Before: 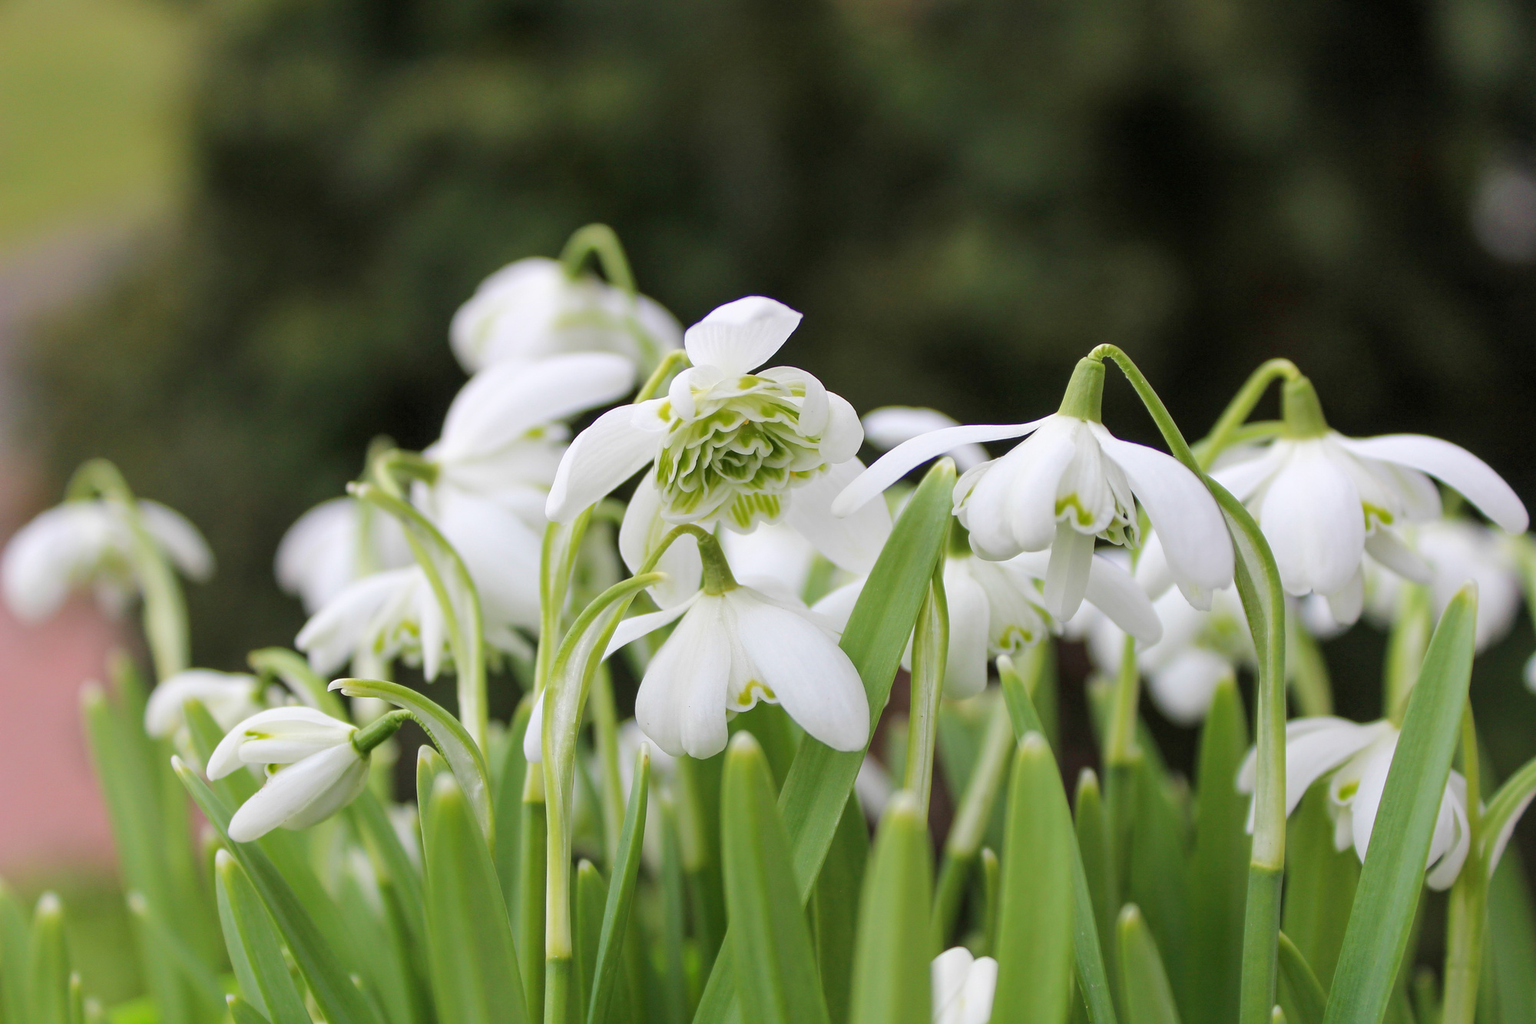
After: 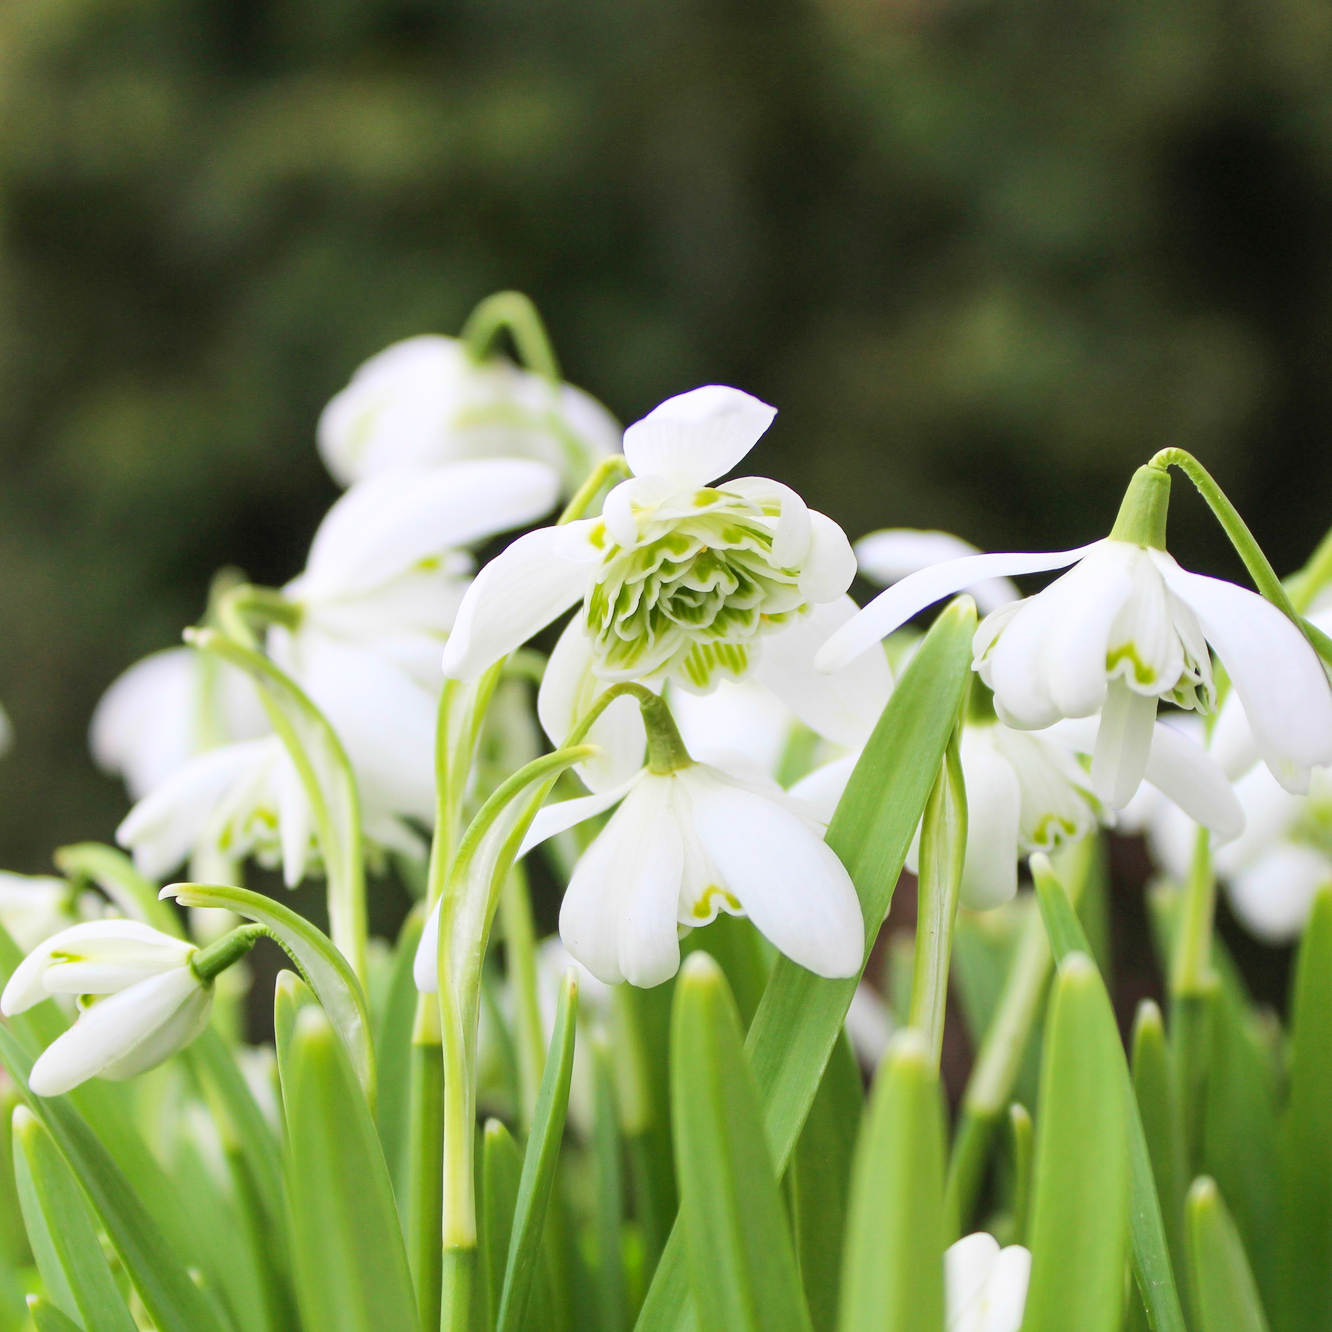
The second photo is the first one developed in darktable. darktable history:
contrast brightness saturation: contrast 0.197, brightness 0.169, saturation 0.218
crop and rotate: left 13.421%, right 19.941%
